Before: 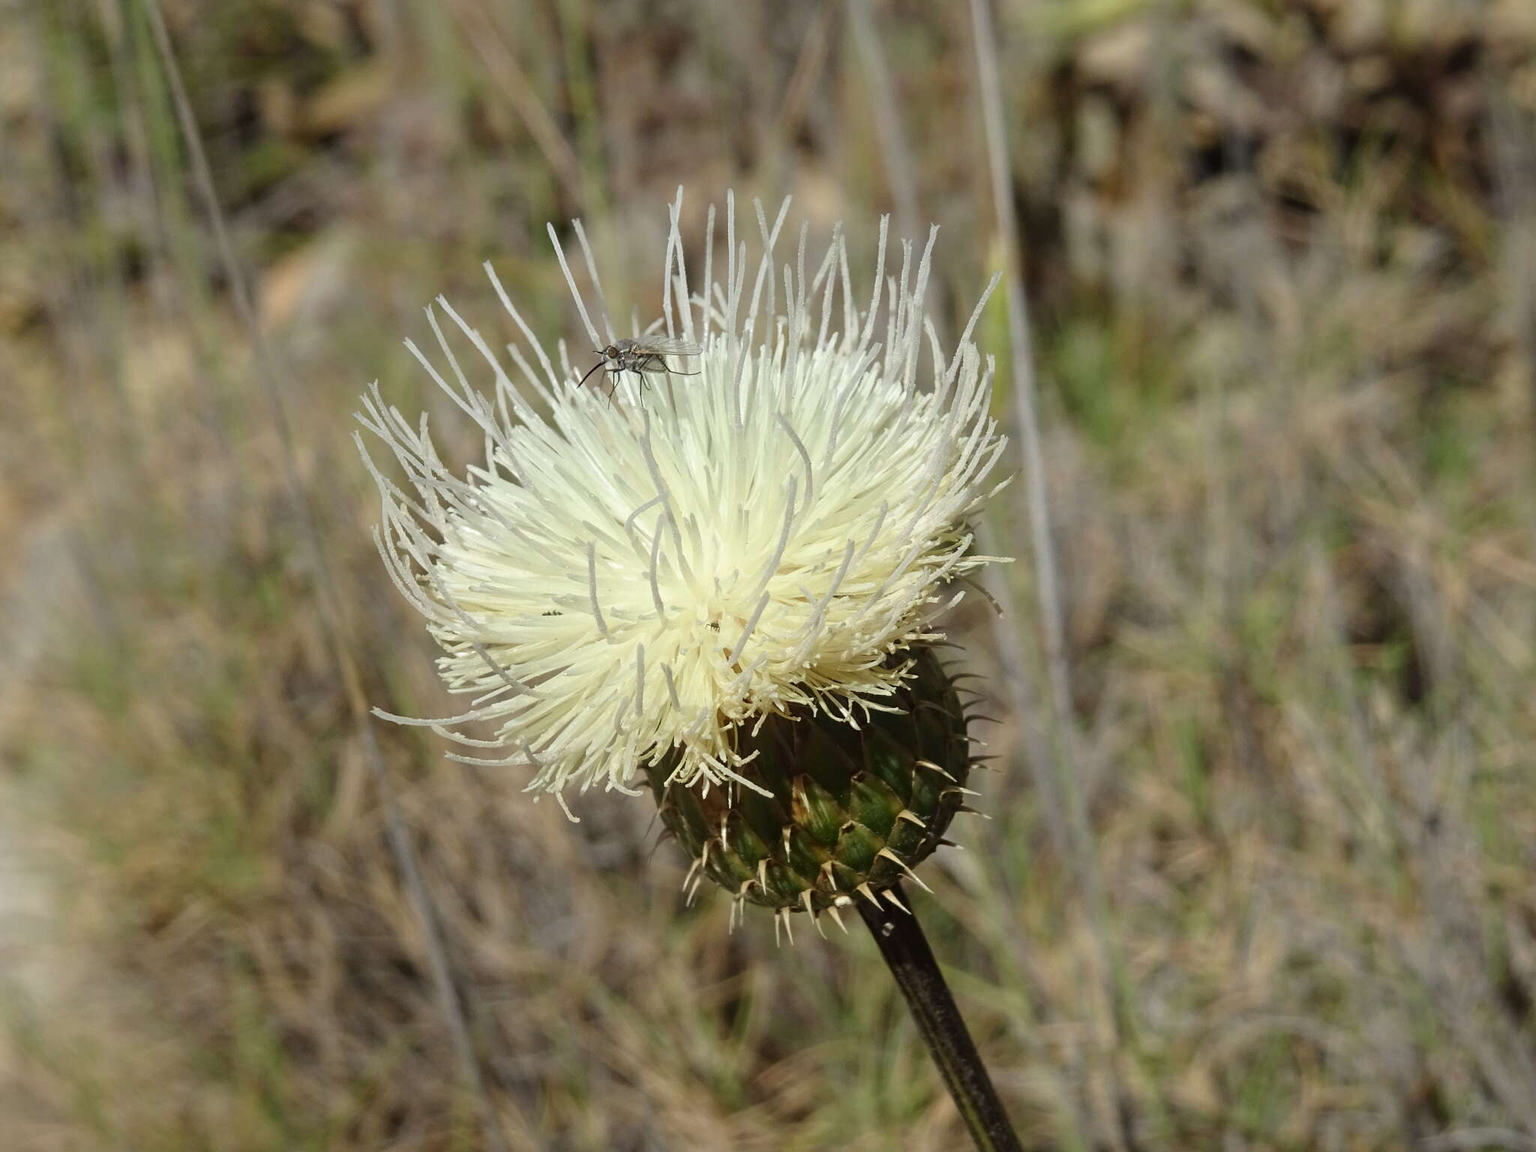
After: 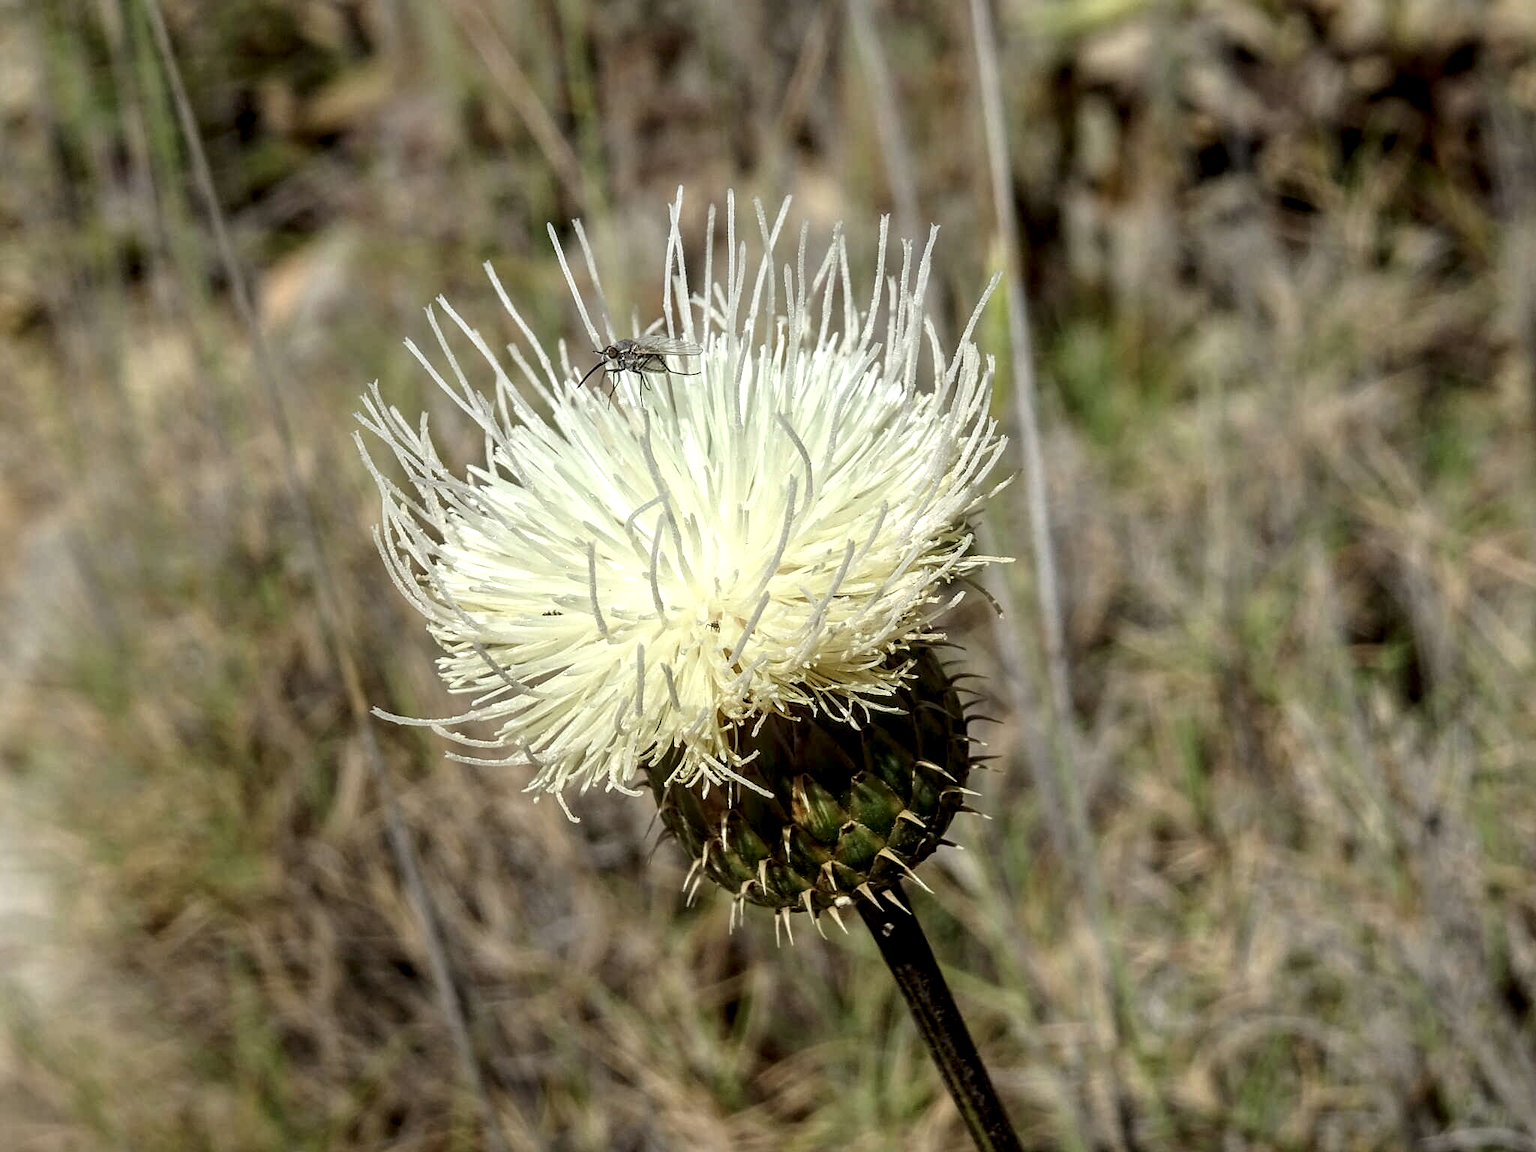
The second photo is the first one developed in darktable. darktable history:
sharpen: radius 1.609, amount 0.364, threshold 1.307
local contrast: highlights 60%, shadows 60%, detail 160%
